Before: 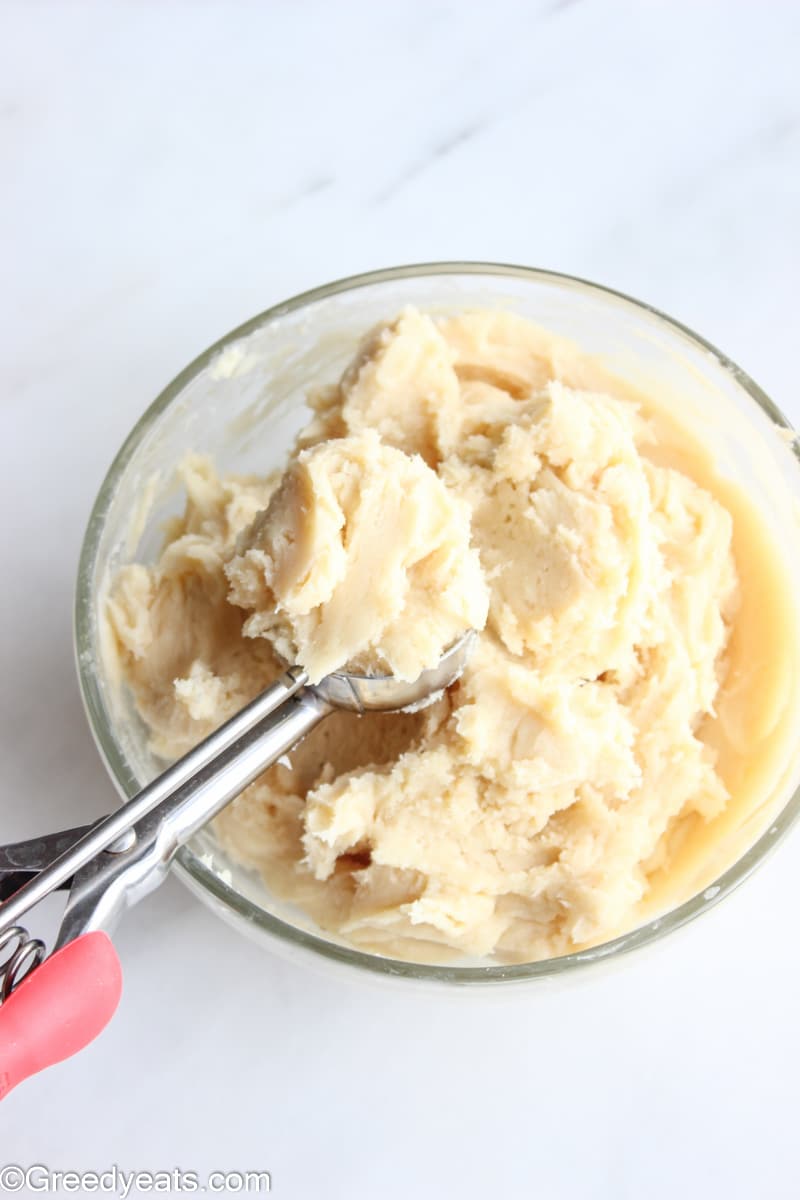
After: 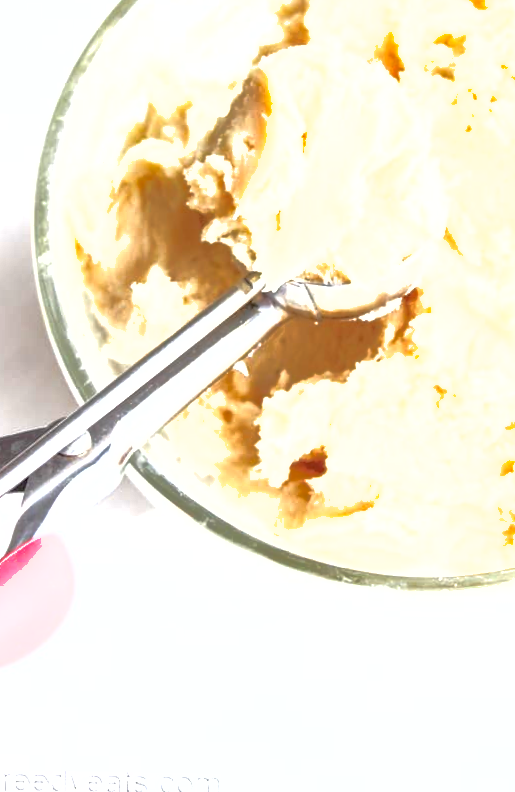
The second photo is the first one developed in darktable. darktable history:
exposure: black level correction 0, exposure 1.347 EV, compensate exposure bias true, compensate highlight preservation false
crop and rotate: angle -0.989°, left 4.017%, top 32.234%, right 29.872%
contrast equalizer: y [[0.515 ×6], [0.507 ×6], [0.425 ×6], [0 ×6], [0 ×6]], mix 0.277
shadows and highlights: on, module defaults
